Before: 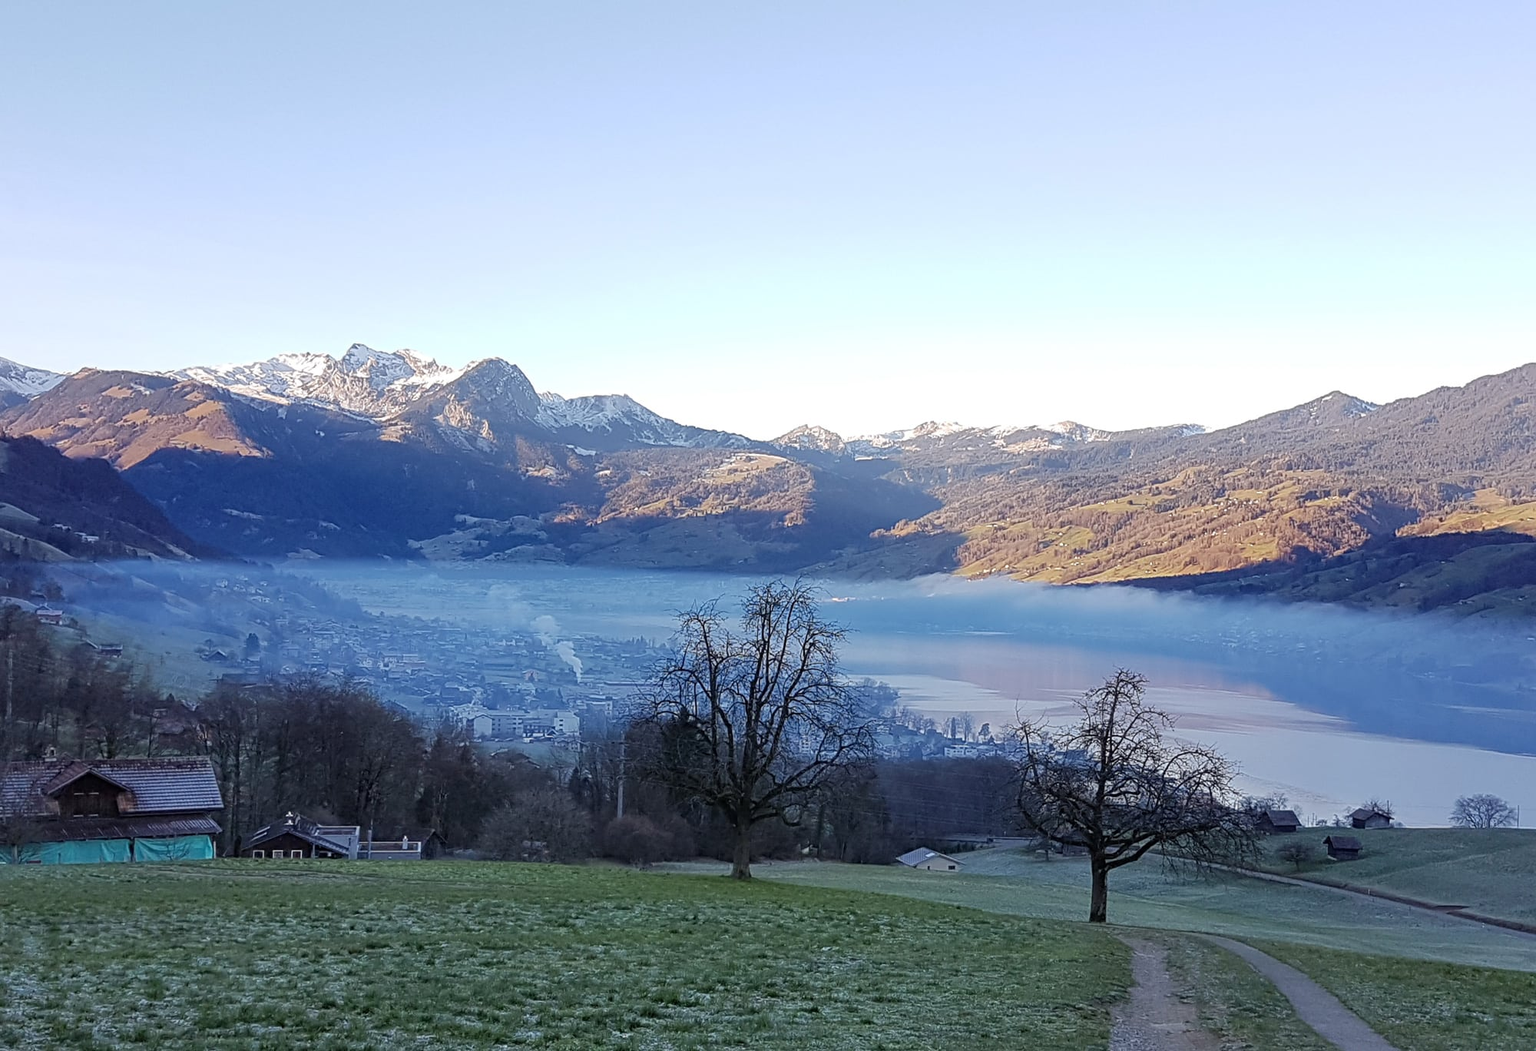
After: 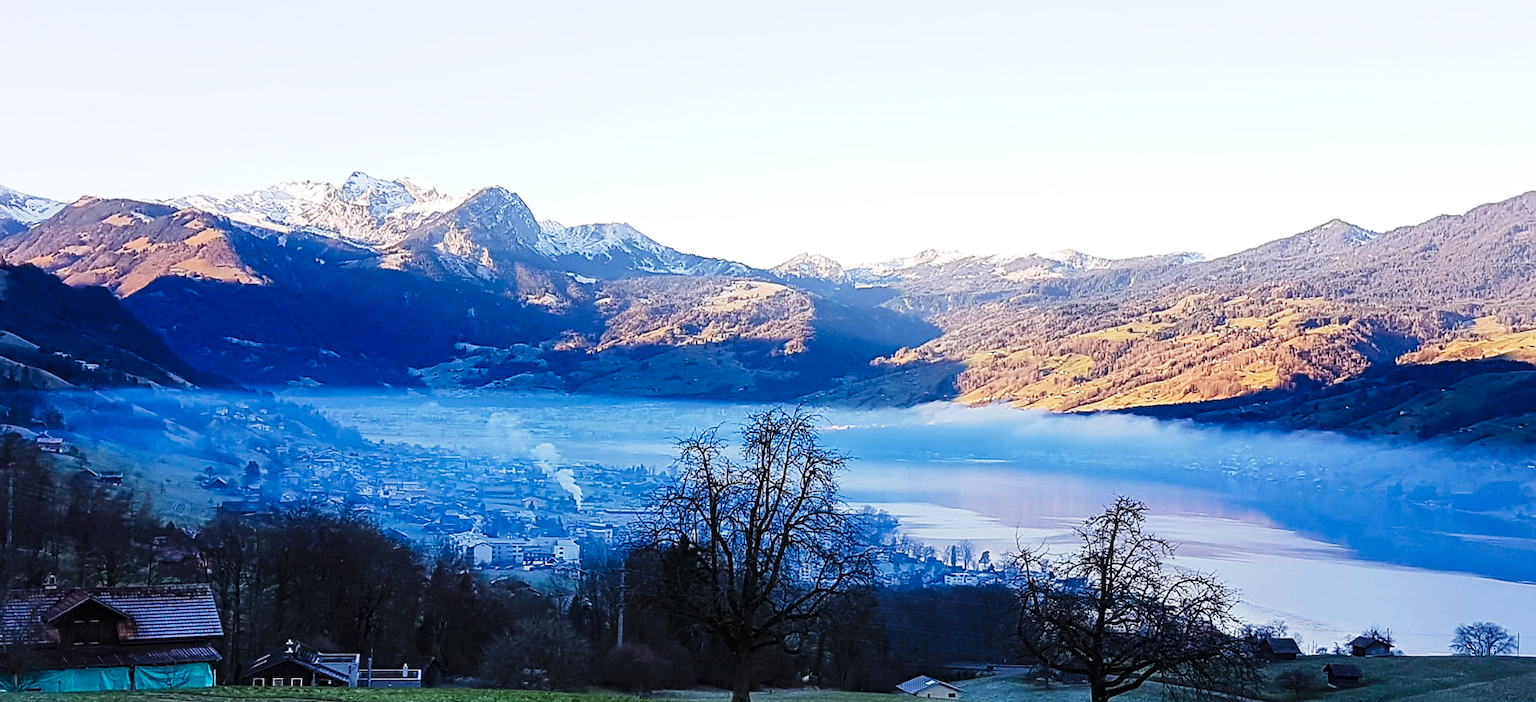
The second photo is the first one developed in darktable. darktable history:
crop: top 16.39%, bottom 16.709%
tone curve: curves: ch0 [(0, 0) (0.236, 0.124) (0.373, 0.304) (0.542, 0.593) (0.737, 0.873) (1, 1)]; ch1 [(0, 0) (0.399, 0.328) (0.488, 0.484) (0.598, 0.624) (1, 1)]; ch2 [(0, 0) (0.448, 0.405) (0.523, 0.511) (0.592, 0.59) (1, 1)], preserve colors none
